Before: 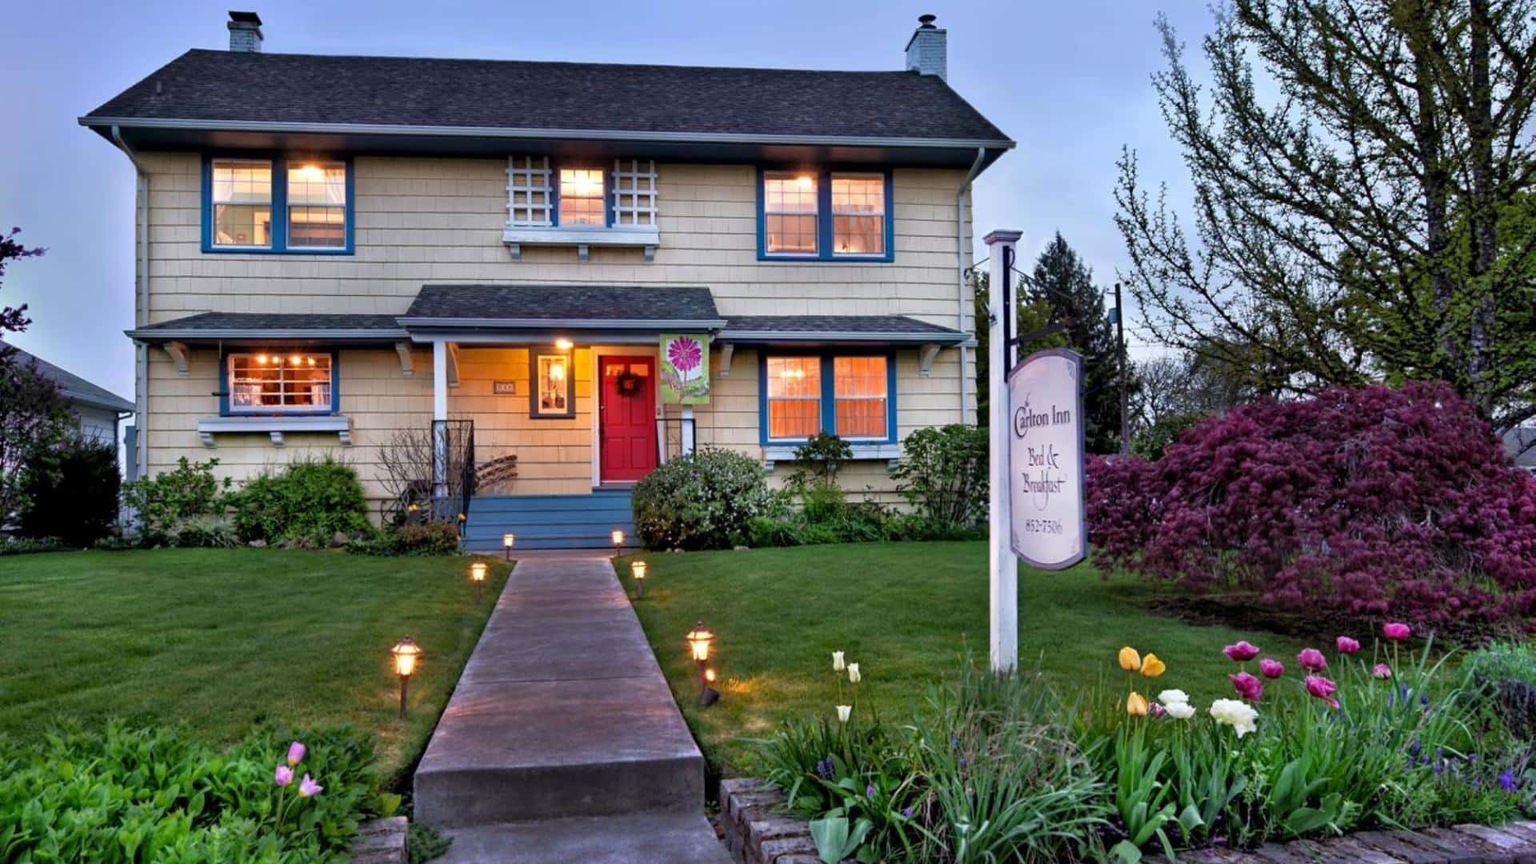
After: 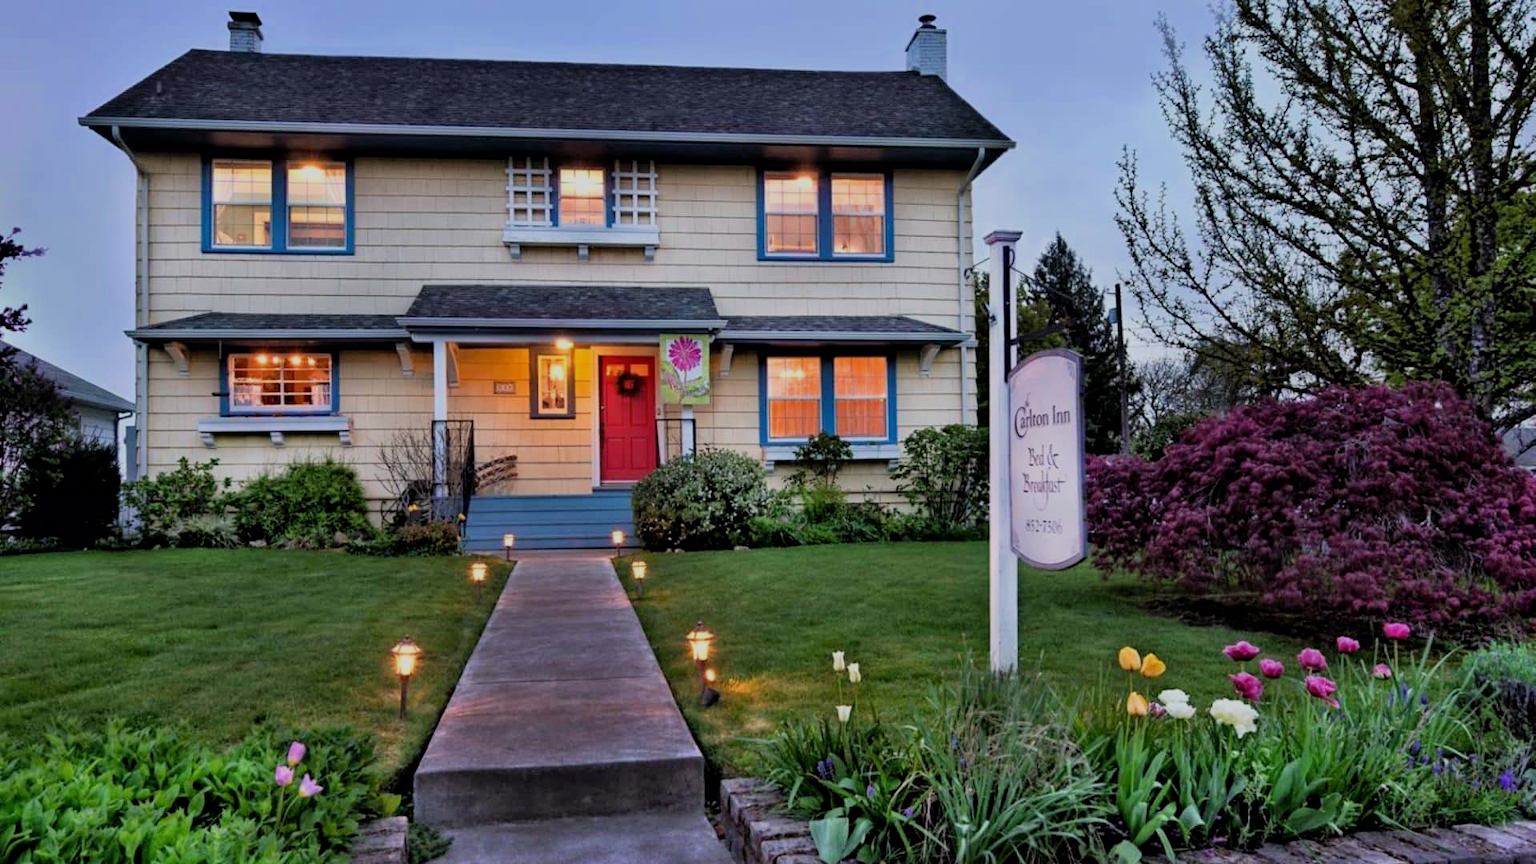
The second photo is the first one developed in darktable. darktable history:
shadows and highlights: radius 334.93, shadows 63.48, highlights 6.06, compress 87.7%, highlights color adjustment 39.73%, soften with gaussian
filmic rgb: black relative exposure -7.65 EV, white relative exposure 4.56 EV, hardness 3.61, color science v6 (2022)
